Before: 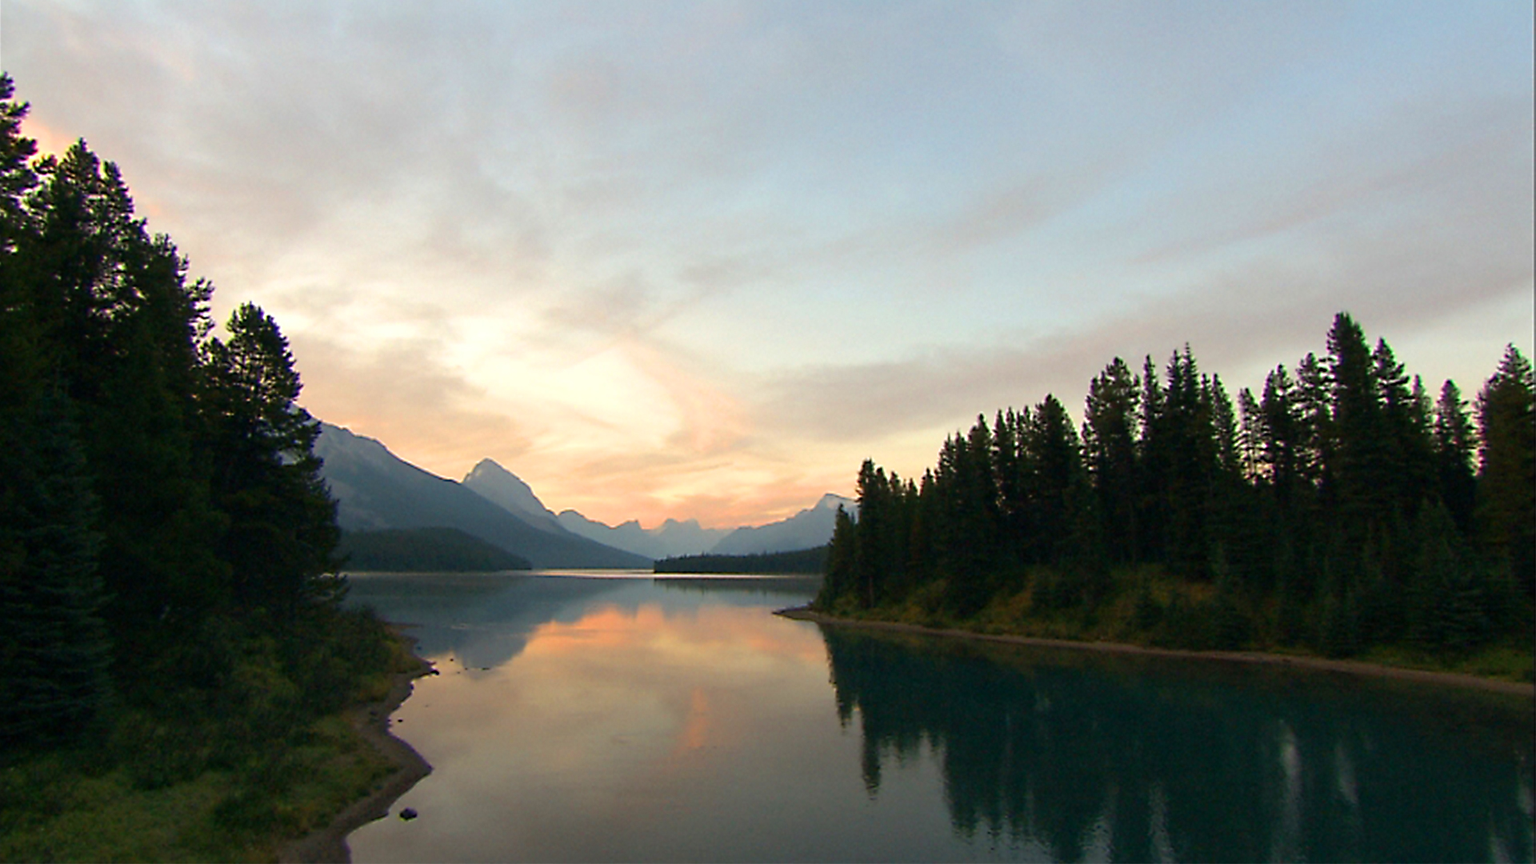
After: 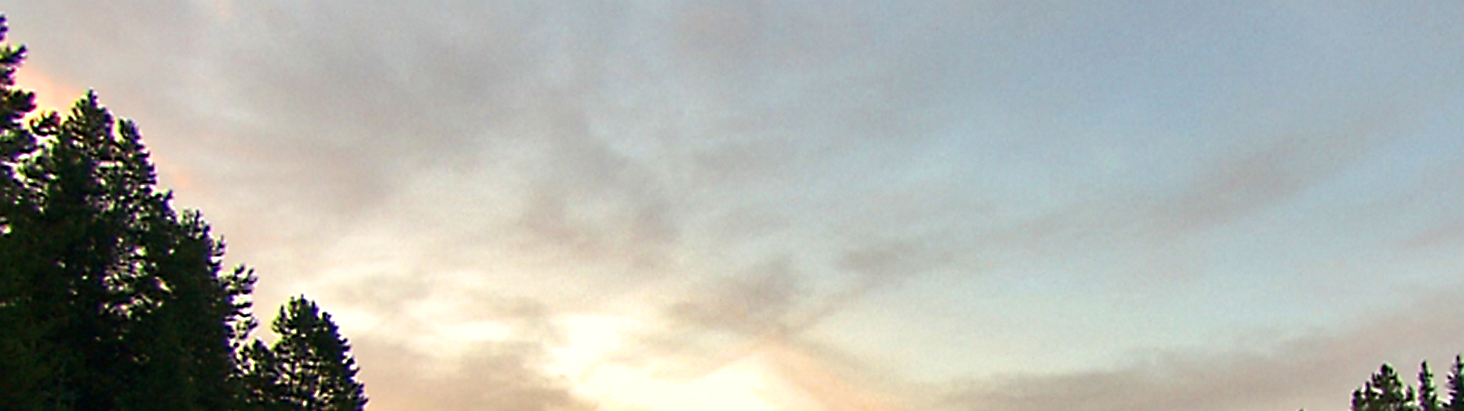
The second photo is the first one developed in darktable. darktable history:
sharpen: on, module defaults
crop: left 0.579%, top 7.627%, right 23.167%, bottom 54.275%
shadows and highlights: shadows 12, white point adjustment 1.2, soften with gaussian
